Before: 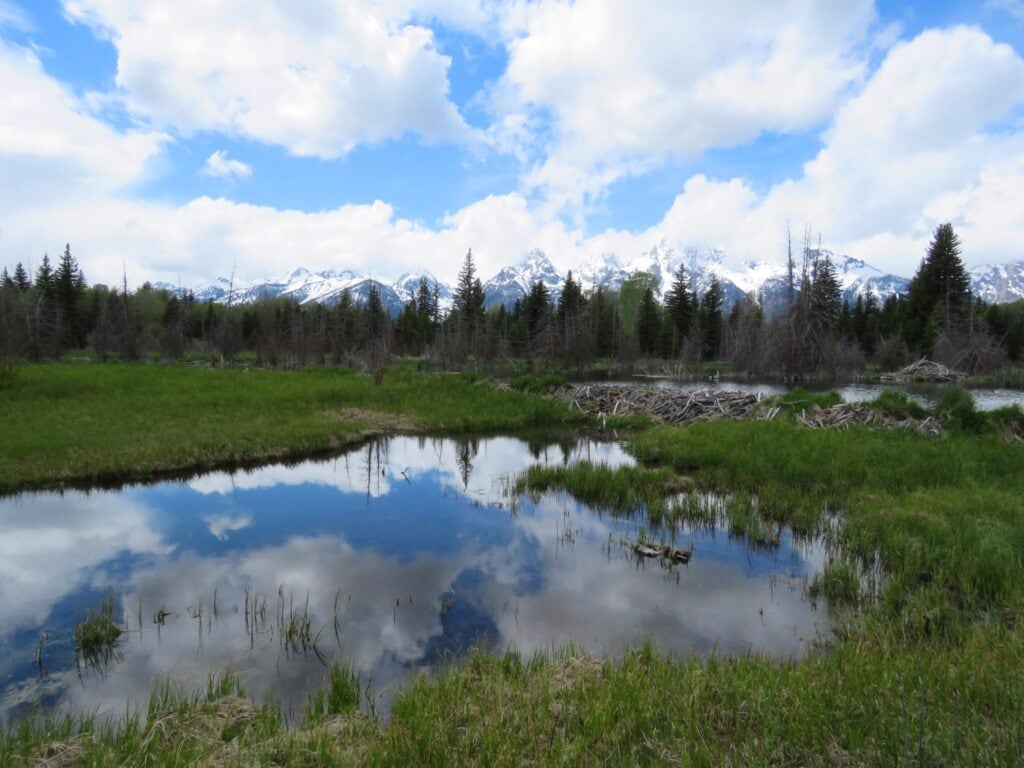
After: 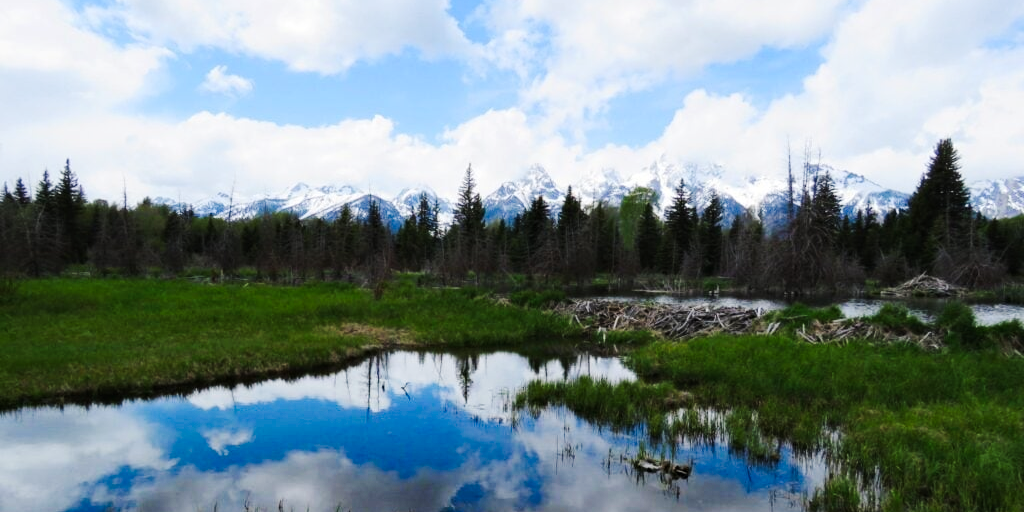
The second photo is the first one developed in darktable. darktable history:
tone curve: curves: ch0 [(0, 0) (0.003, 0.008) (0.011, 0.011) (0.025, 0.018) (0.044, 0.028) (0.069, 0.039) (0.1, 0.056) (0.136, 0.081) (0.177, 0.118) (0.224, 0.164) (0.277, 0.223) (0.335, 0.3) (0.399, 0.399) (0.468, 0.51) (0.543, 0.618) (0.623, 0.71) (0.709, 0.79) (0.801, 0.865) (0.898, 0.93) (1, 1)], preserve colors none
crop: top 11.166%, bottom 22.168%
haze removal: compatibility mode true, adaptive false
